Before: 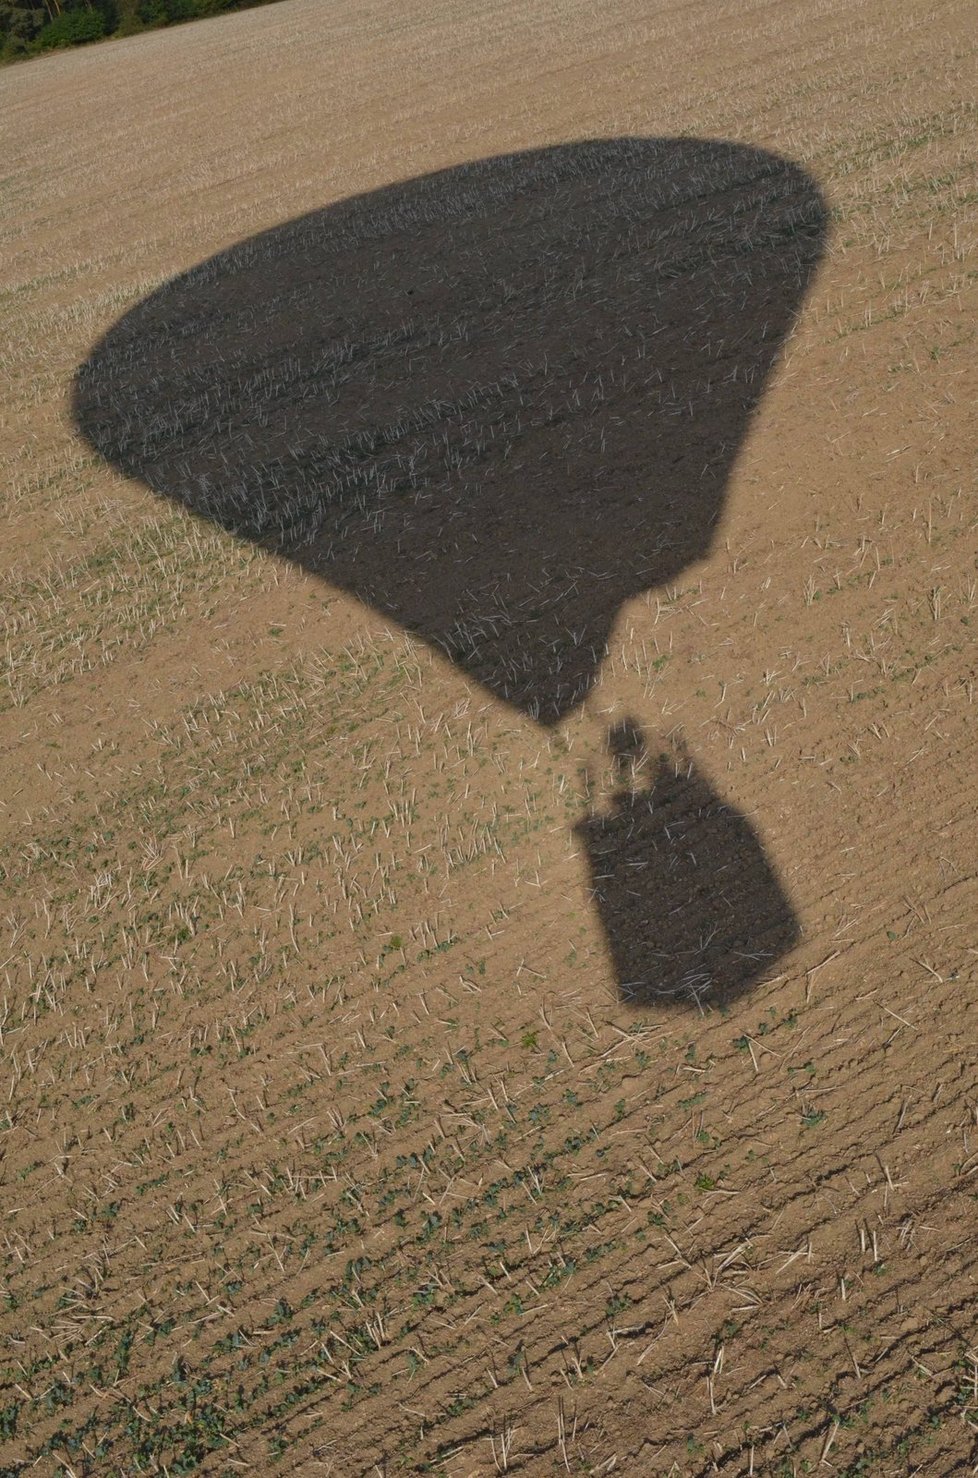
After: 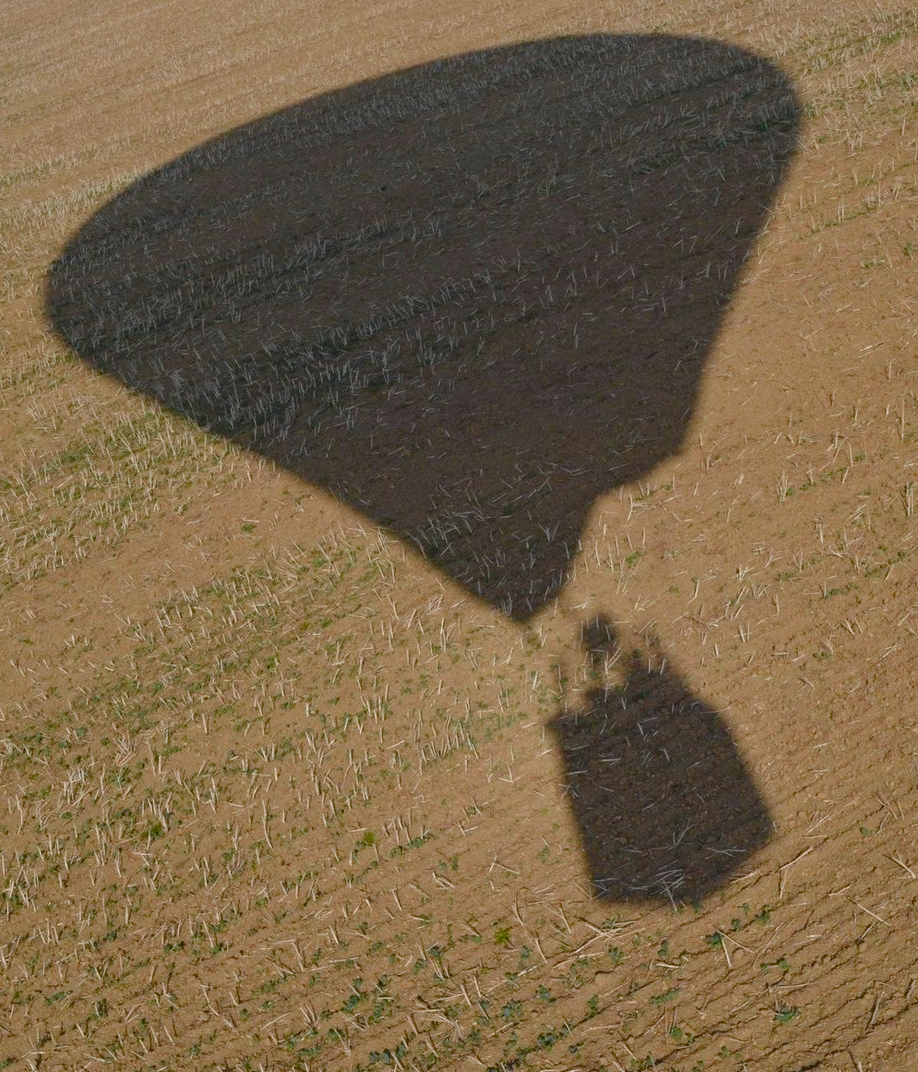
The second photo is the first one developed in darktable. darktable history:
color balance rgb: perceptual saturation grading › global saturation 20%, perceptual saturation grading › highlights -50.081%, perceptual saturation grading › shadows 30.604%, global vibrance 29.745%
crop: left 2.776%, top 7.099%, right 3.289%, bottom 20.367%
